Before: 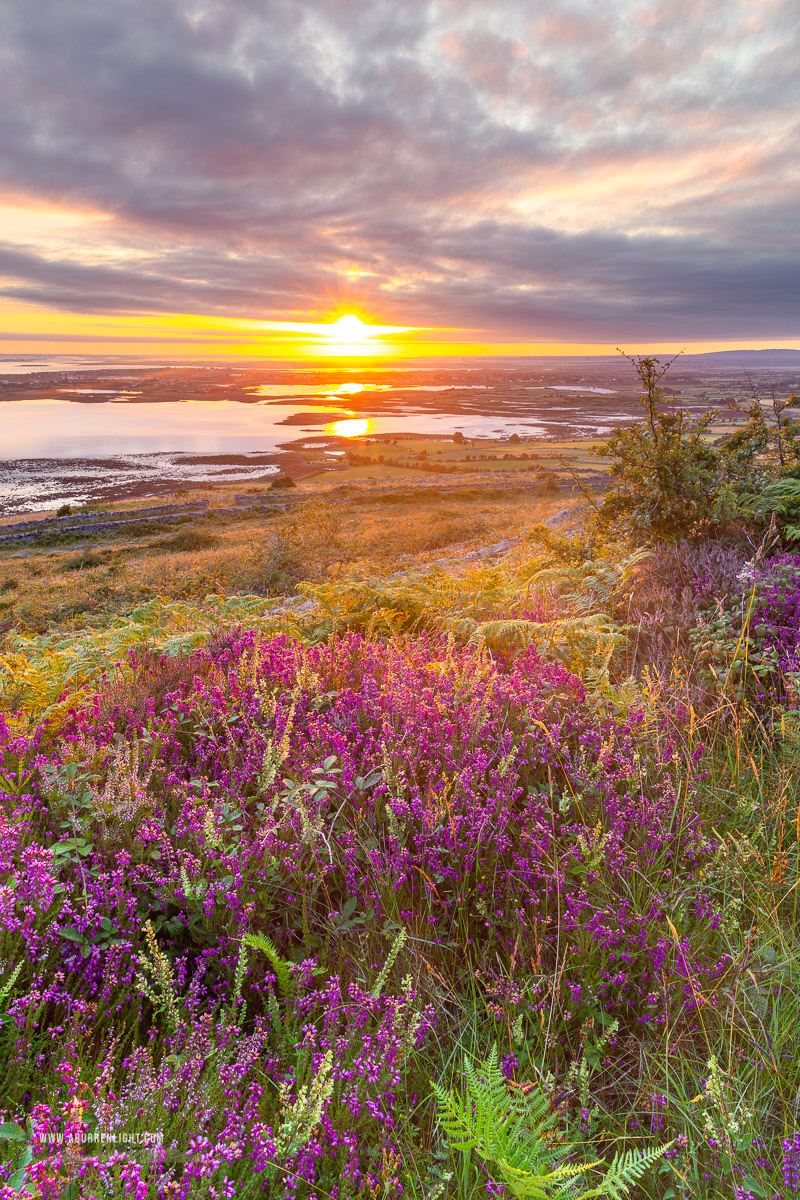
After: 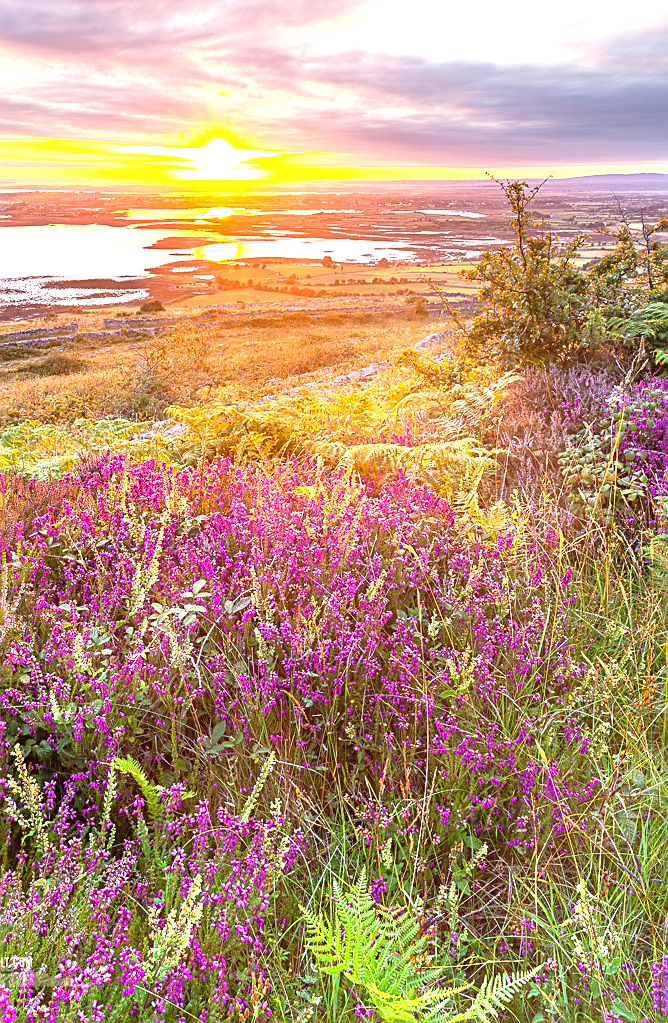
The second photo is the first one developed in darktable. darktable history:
crop: left 16.423%, top 14.729%
local contrast: mode bilateral grid, contrast 100, coarseness 100, detail 109%, midtone range 0.2
sharpen: on, module defaults
exposure: black level correction 0, exposure 0.499 EV, compensate exposure bias true, compensate highlight preservation false
